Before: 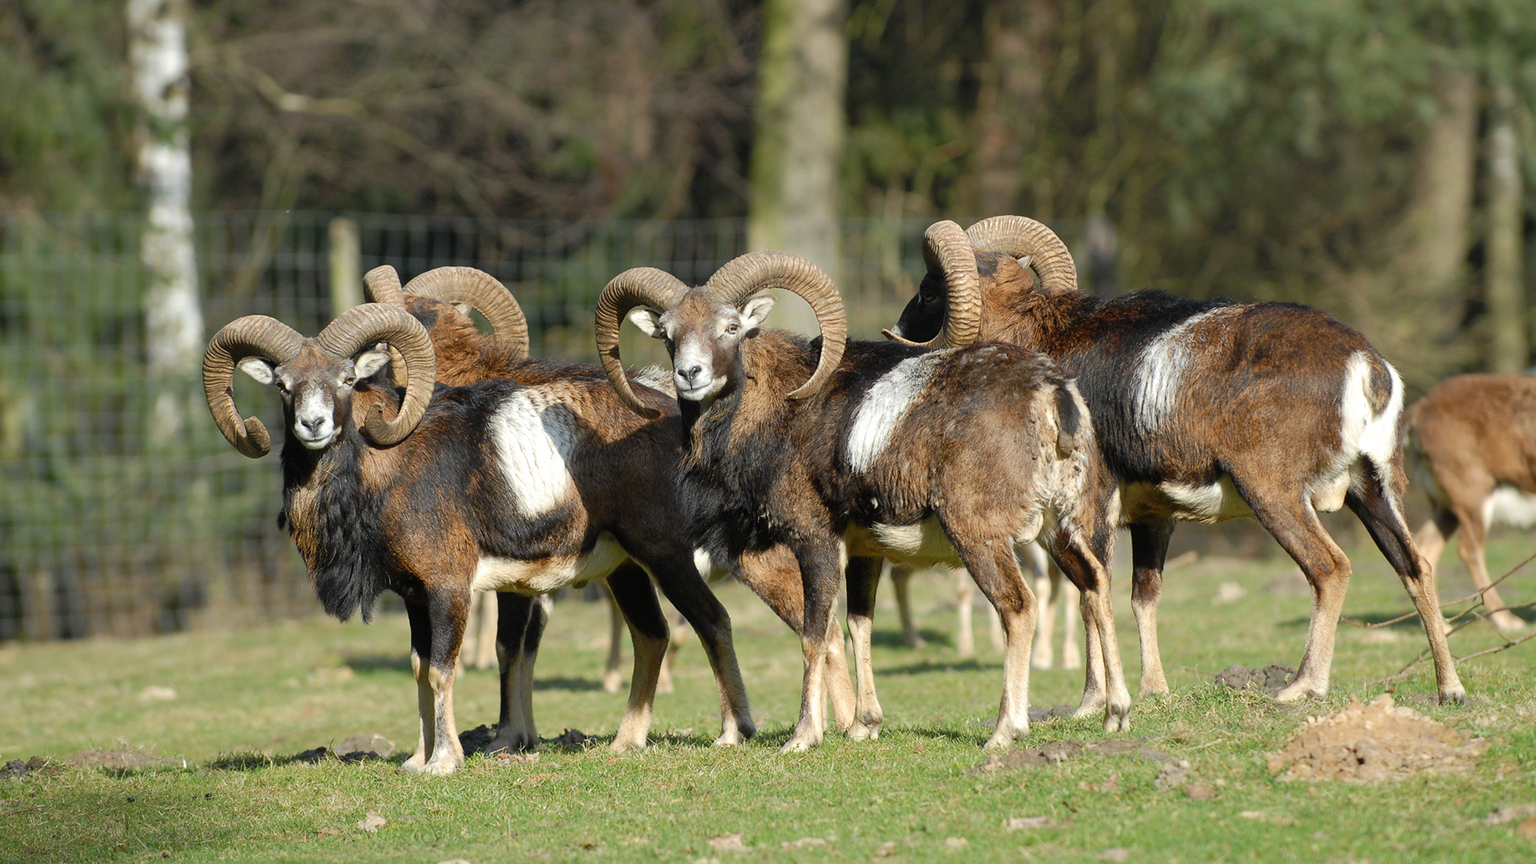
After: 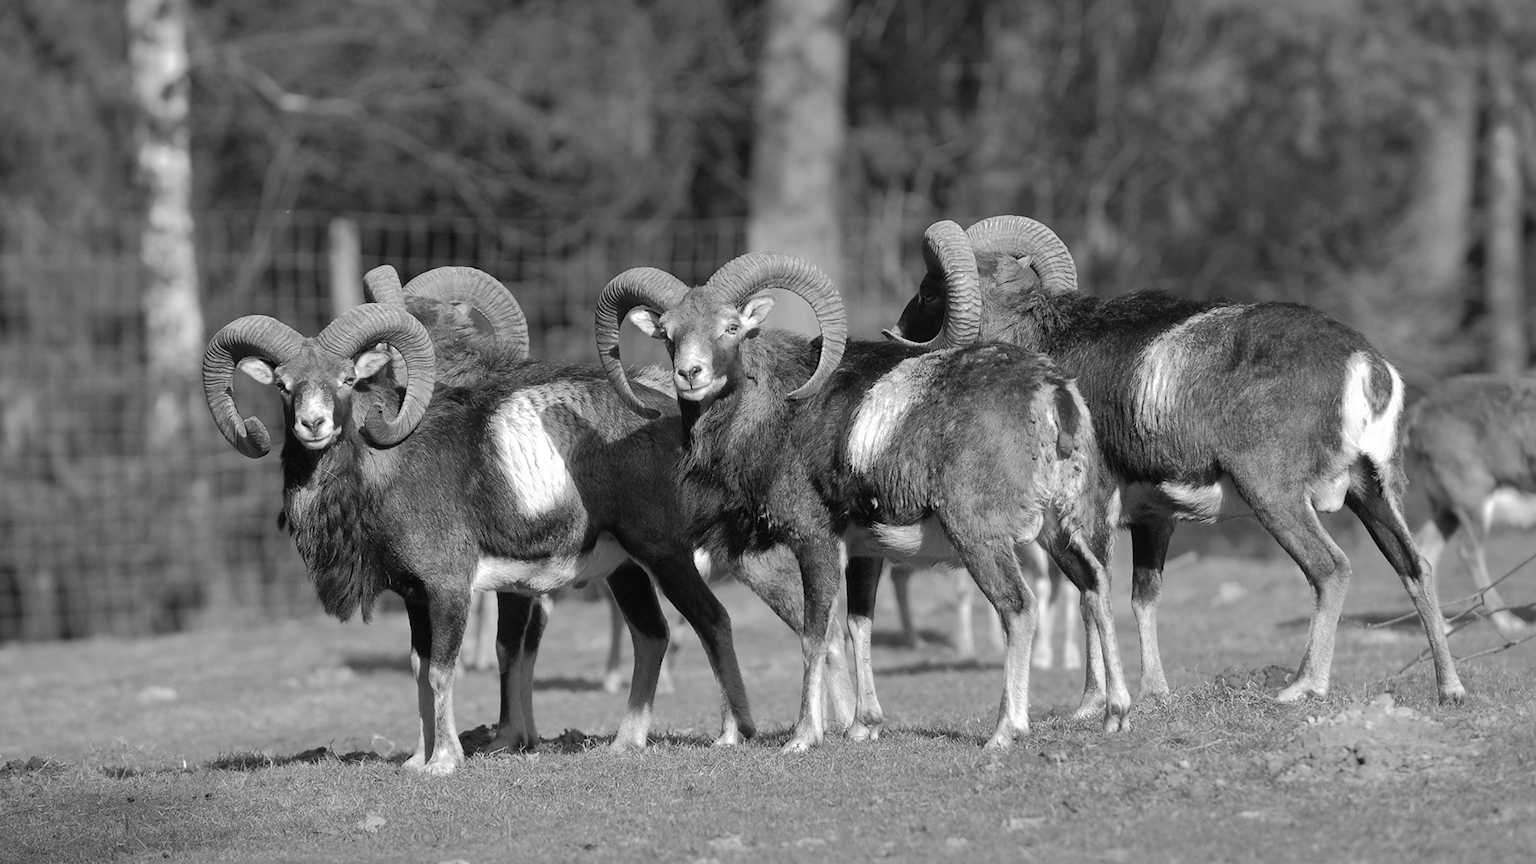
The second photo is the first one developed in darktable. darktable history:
monochrome: on, module defaults
shadows and highlights: shadows 40, highlights -60
